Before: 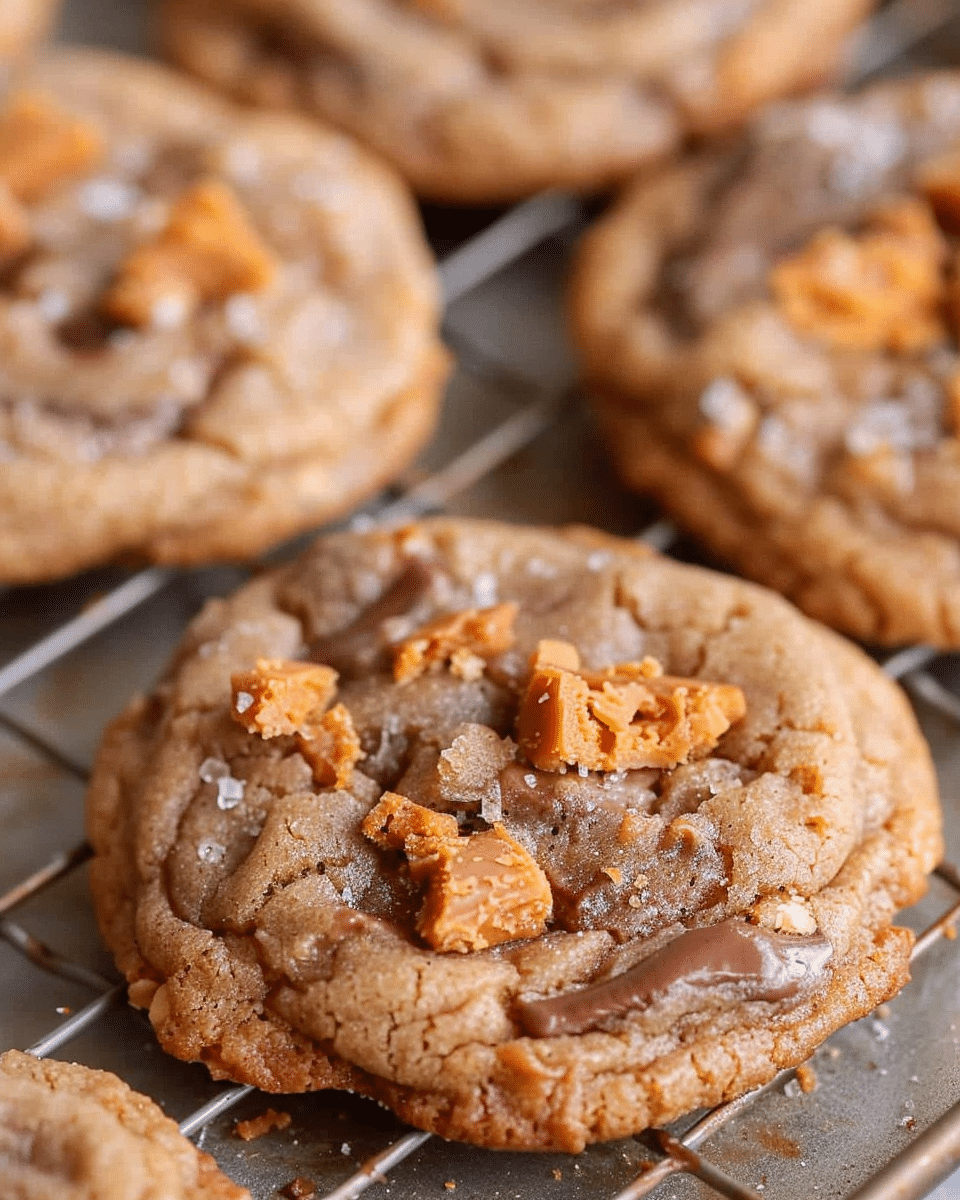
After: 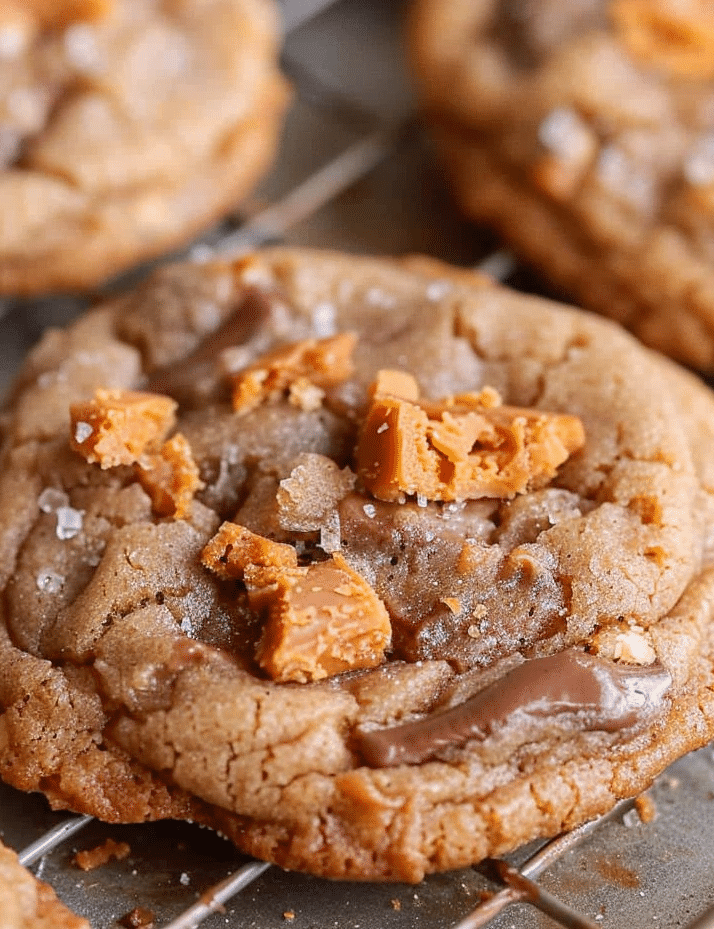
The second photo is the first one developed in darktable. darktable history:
crop: left 16.832%, top 22.553%, right 8.742%
